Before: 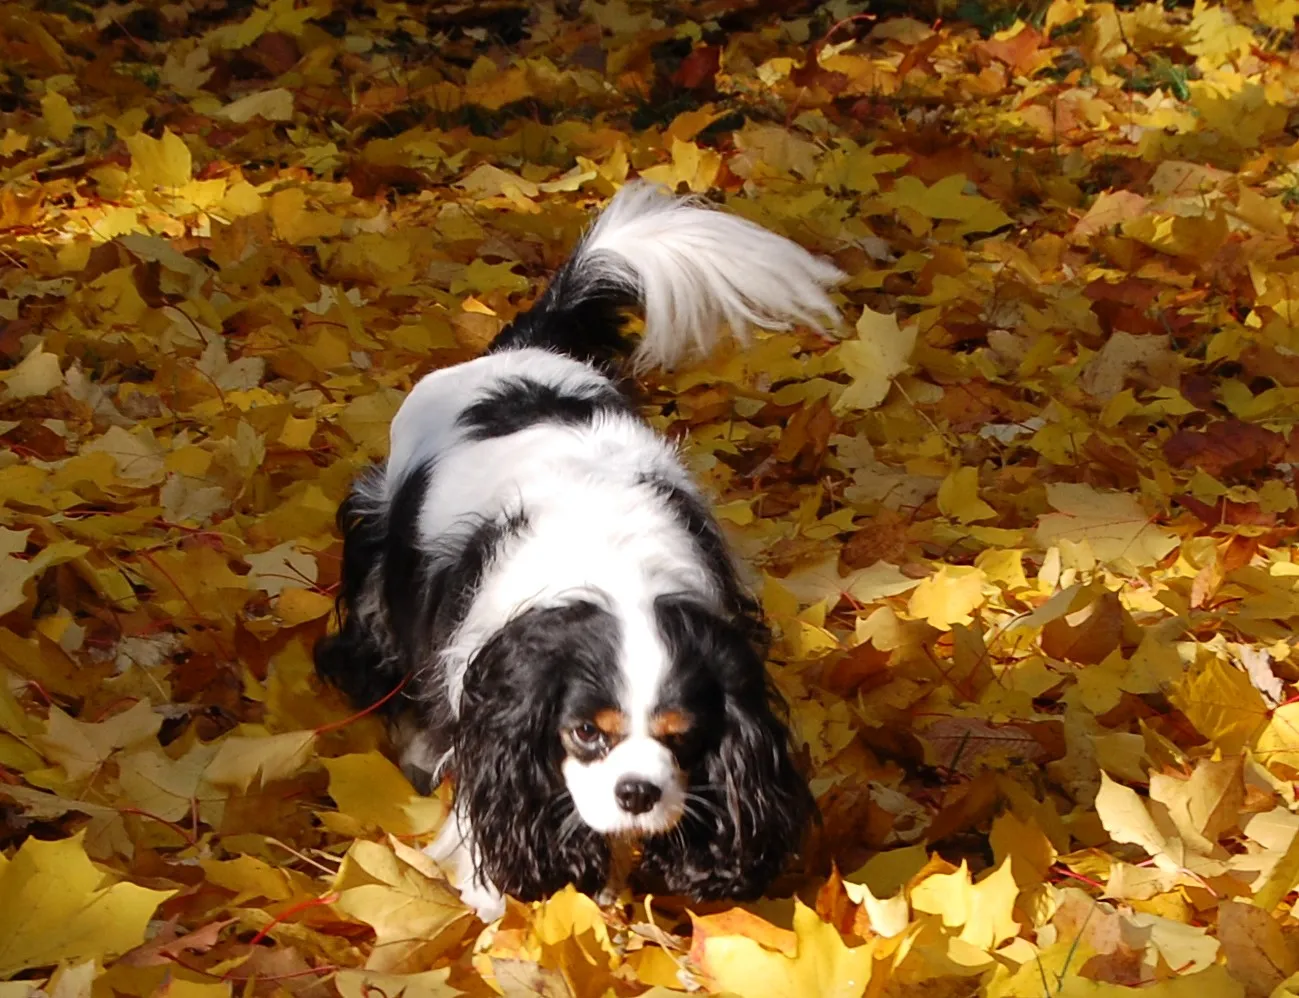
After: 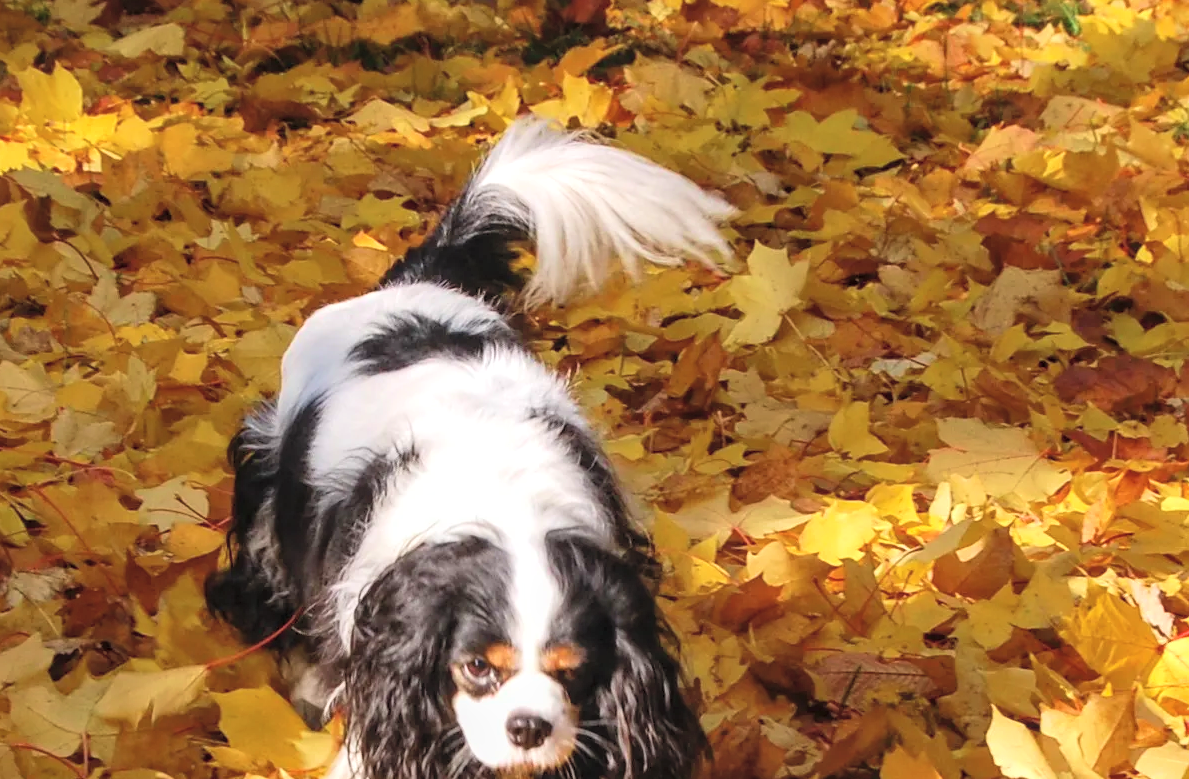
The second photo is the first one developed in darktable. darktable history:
local contrast: on, module defaults
contrast brightness saturation: contrast 0.102, brightness 0.302, saturation 0.139
crop: left 8.426%, top 6.536%, bottom 15.328%
velvia: on, module defaults
